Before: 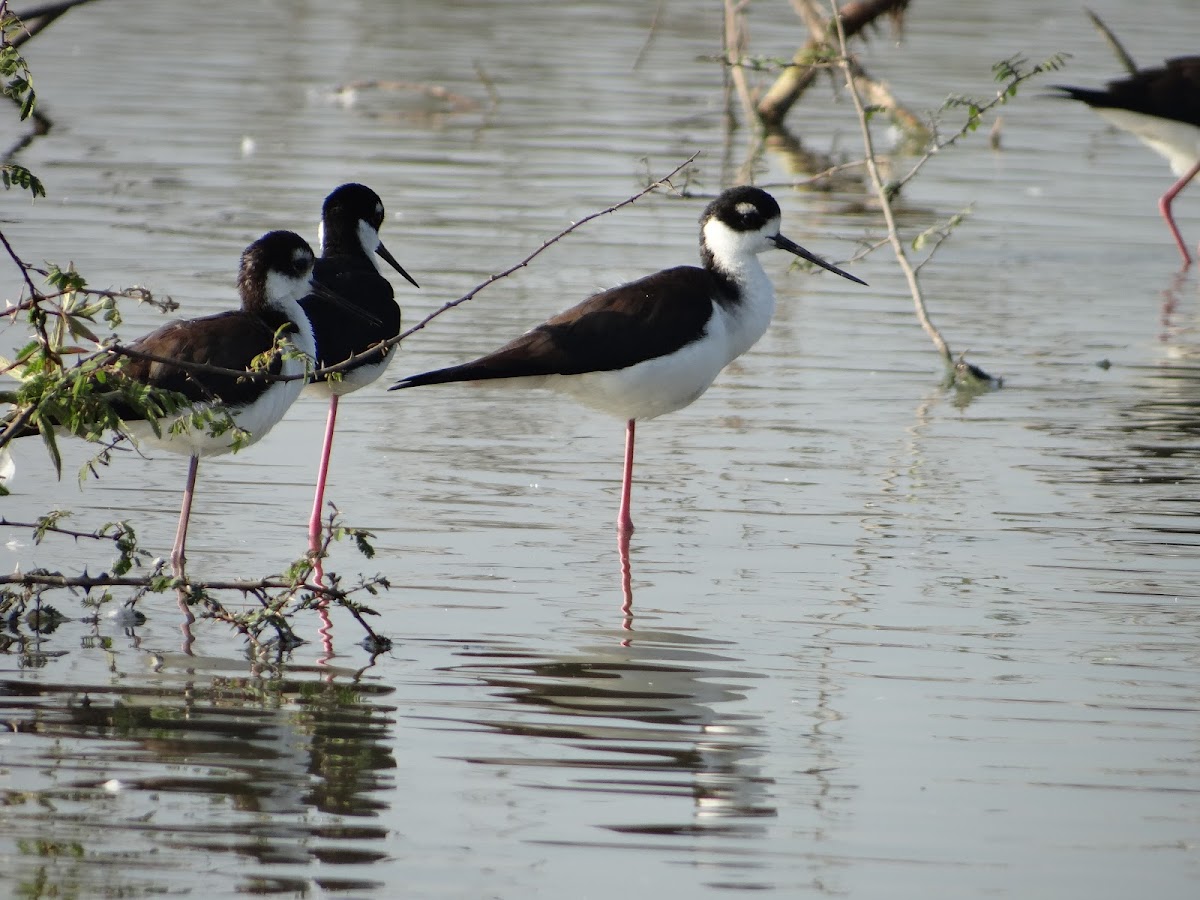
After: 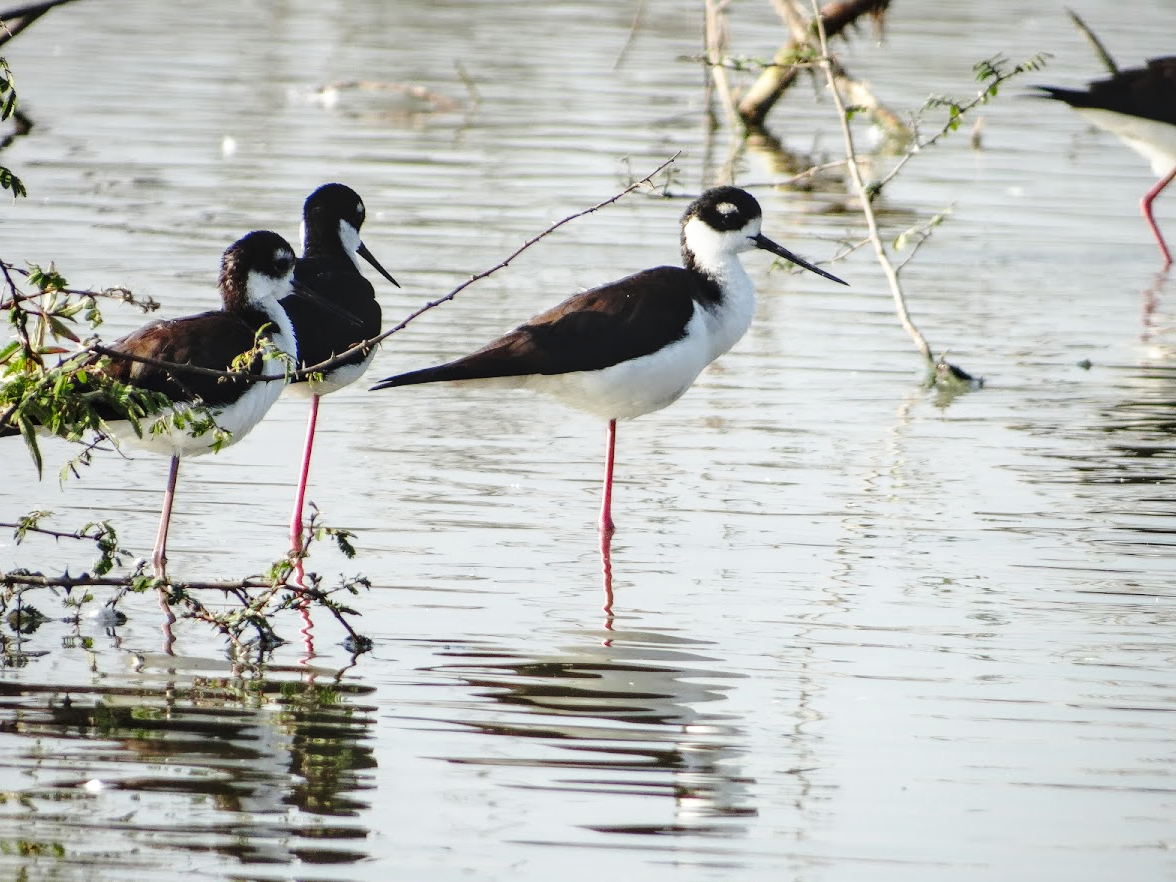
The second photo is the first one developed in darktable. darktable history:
base curve: curves: ch0 [(0, 0) (0.028, 0.03) (0.121, 0.232) (0.46, 0.748) (0.859, 0.968) (1, 1)], preserve colors none
local contrast: on, module defaults
crop: left 1.631%, right 0.286%, bottom 1.981%
levels: levels [0, 0.492, 0.984]
